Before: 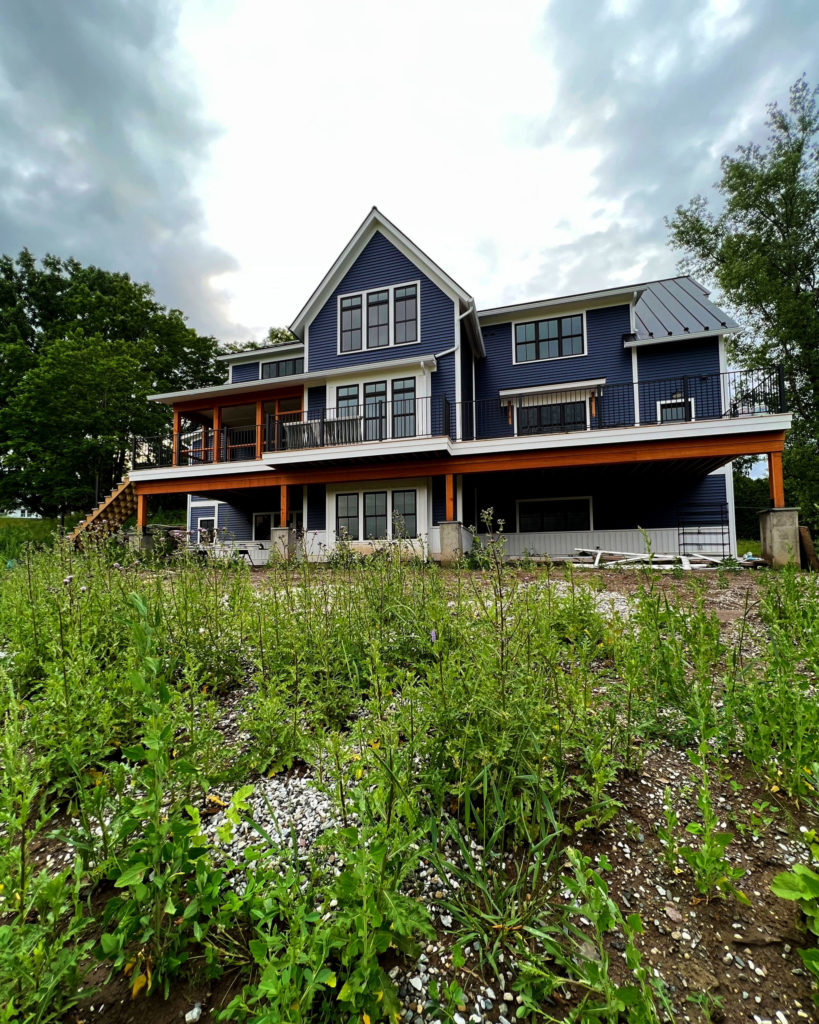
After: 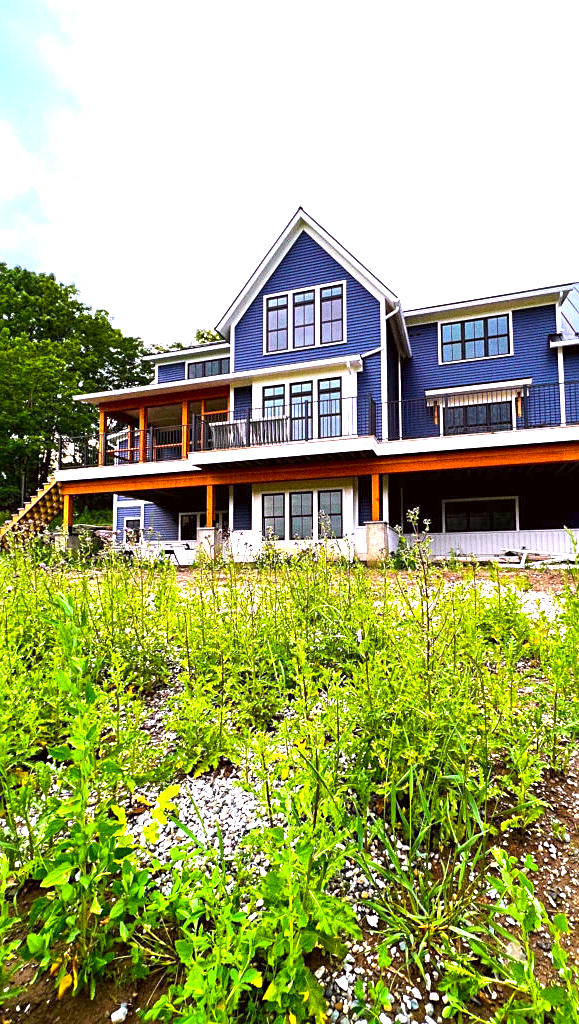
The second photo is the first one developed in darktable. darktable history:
sharpen: radius 1.864, amount 0.398, threshold 1.271
grain: coarseness 8.68 ISO, strength 31.94%
exposure: black level correction 0, exposure 1.6 EV, compensate exposure bias true, compensate highlight preservation false
color correction: highlights a* -2.73, highlights b* -2.09, shadows a* 2.41, shadows b* 2.73
white balance: red 1.066, blue 1.119
crop and rotate: left 9.061%, right 20.142%
shadows and highlights: shadows 4.1, highlights -17.6, soften with gaussian
color balance rgb: linear chroma grading › global chroma 13.3%, global vibrance 41.49%
